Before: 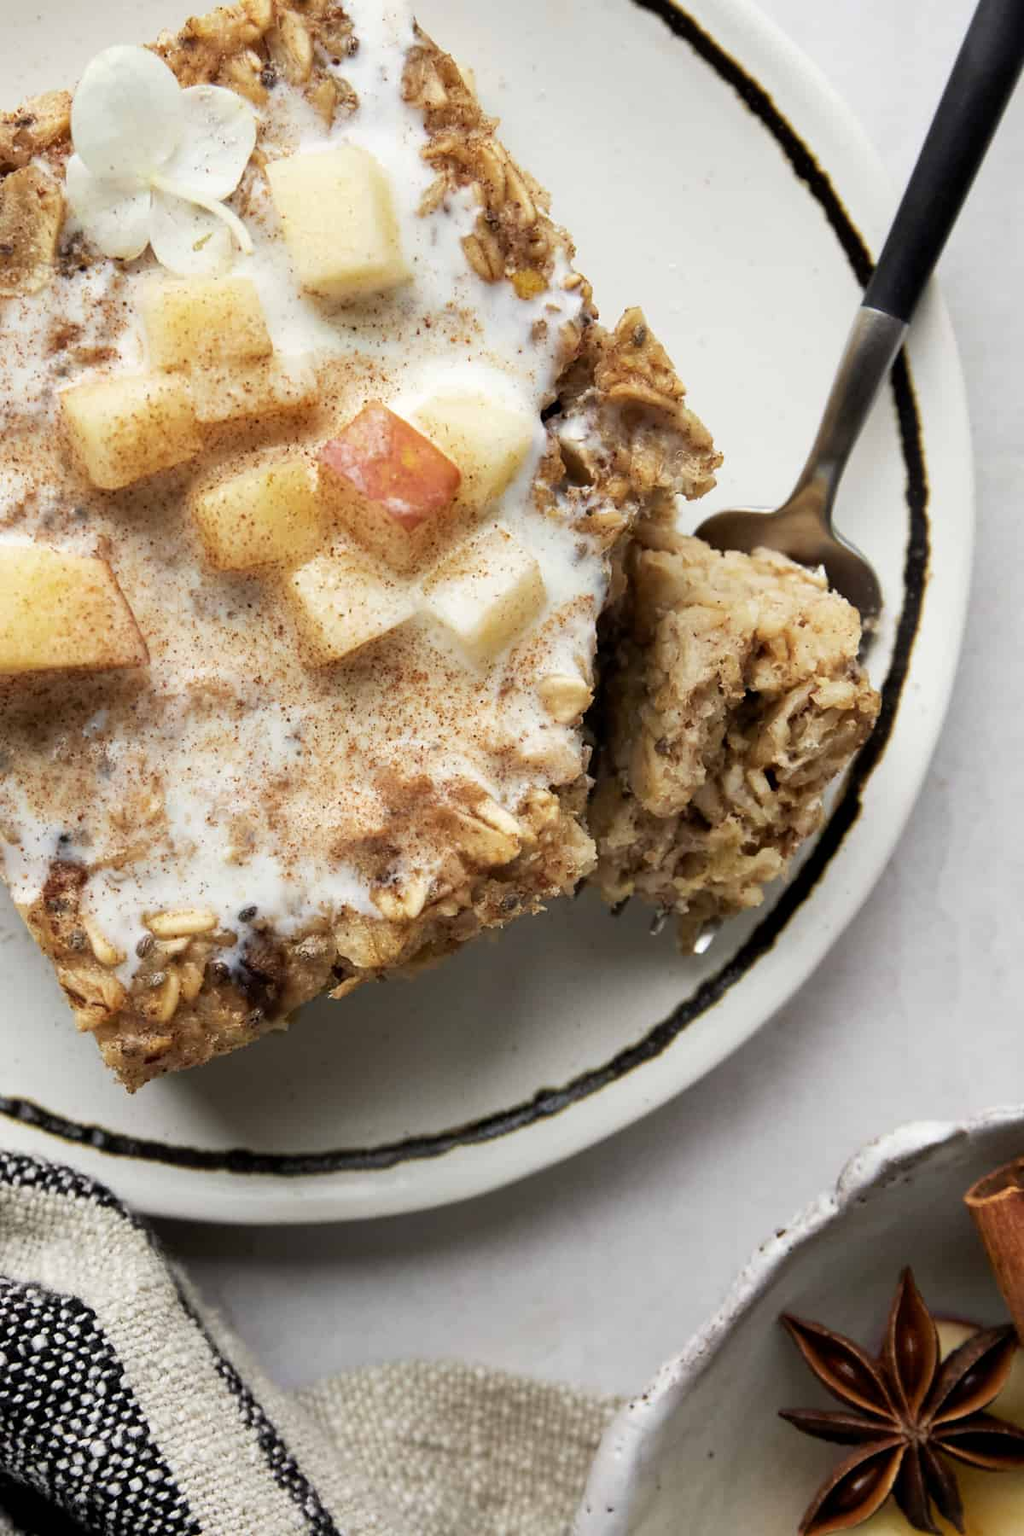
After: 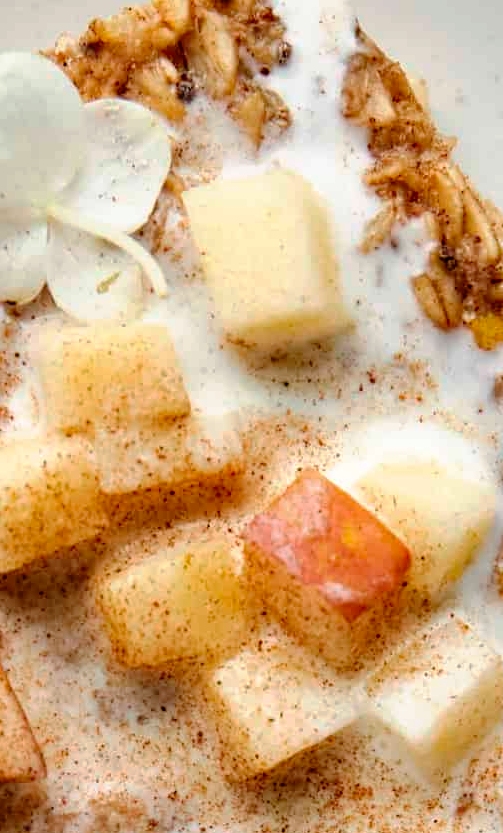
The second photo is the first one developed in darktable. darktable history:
tone curve: curves: ch0 [(0, 0) (0.003, 0) (0.011, 0.001) (0.025, 0.003) (0.044, 0.005) (0.069, 0.012) (0.1, 0.023) (0.136, 0.039) (0.177, 0.088) (0.224, 0.15) (0.277, 0.24) (0.335, 0.337) (0.399, 0.437) (0.468, 0.535) (0.543, 0.629) (0.623, 0.71) (0.709, 0.782) (0.801, 0.856) (0.898, 0.94) (1, 1)], preserve colors none
crop and rotate: left 10.817%, top 0.062%, right 47.194%, bottom 53.626%
base curve: curves: ch0 [(0, 0) (0.595, 0.418) (1, 1)], preserve colors none
